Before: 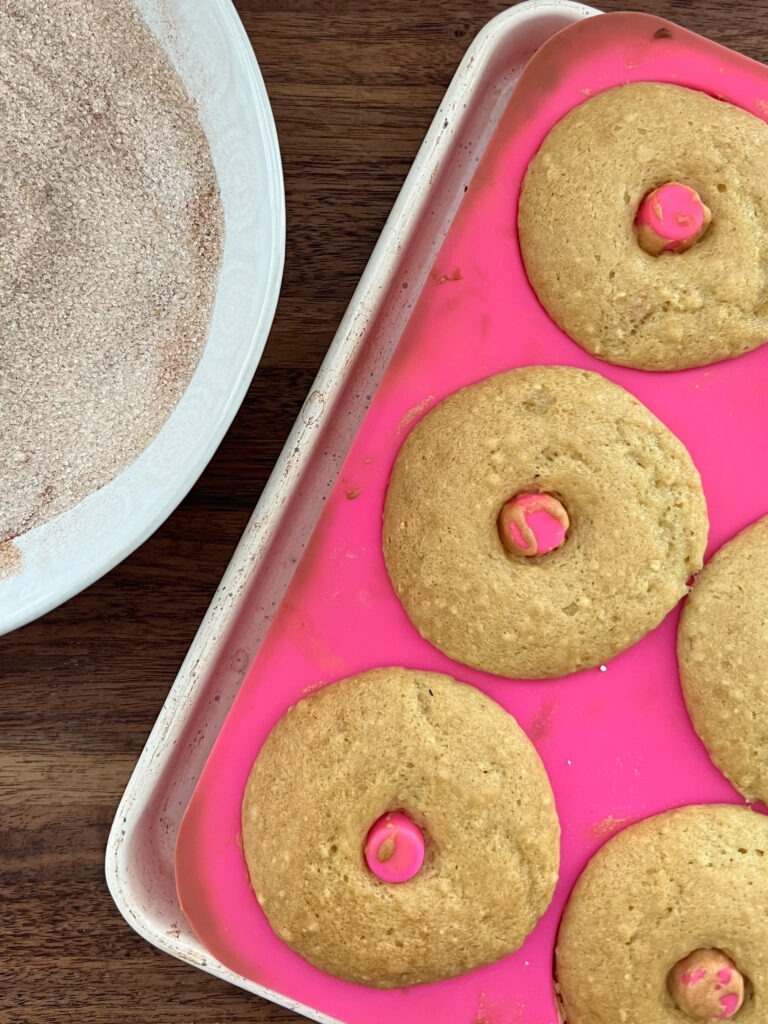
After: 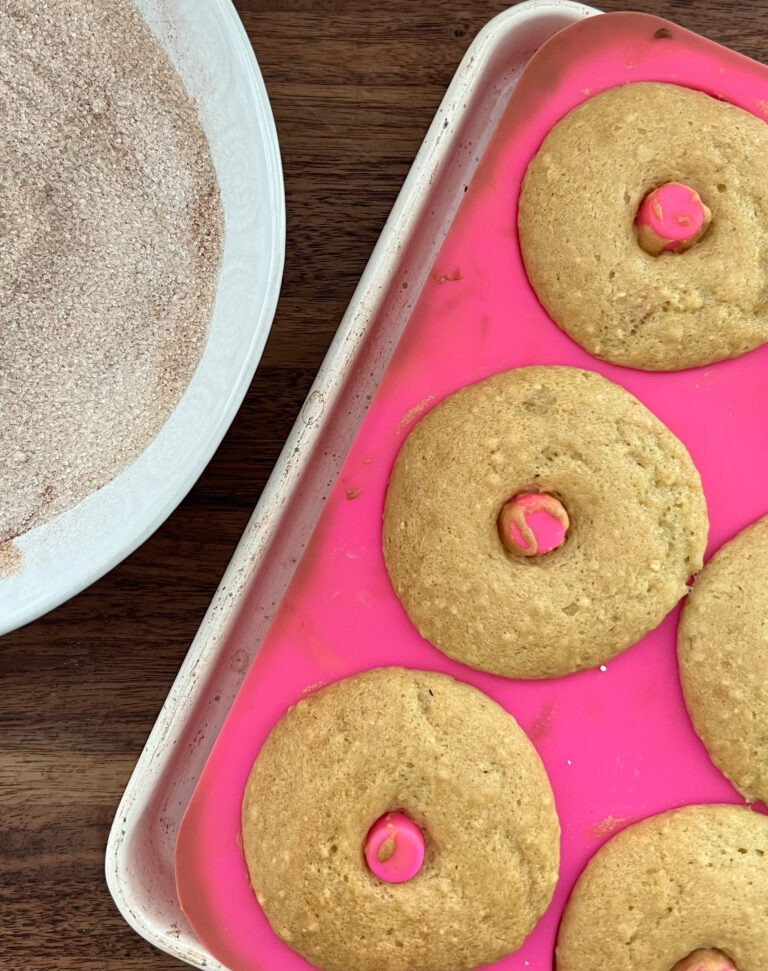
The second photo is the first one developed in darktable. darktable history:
white balance: emerald 1
crop and rotate: top 0%, bottom 5.097%
